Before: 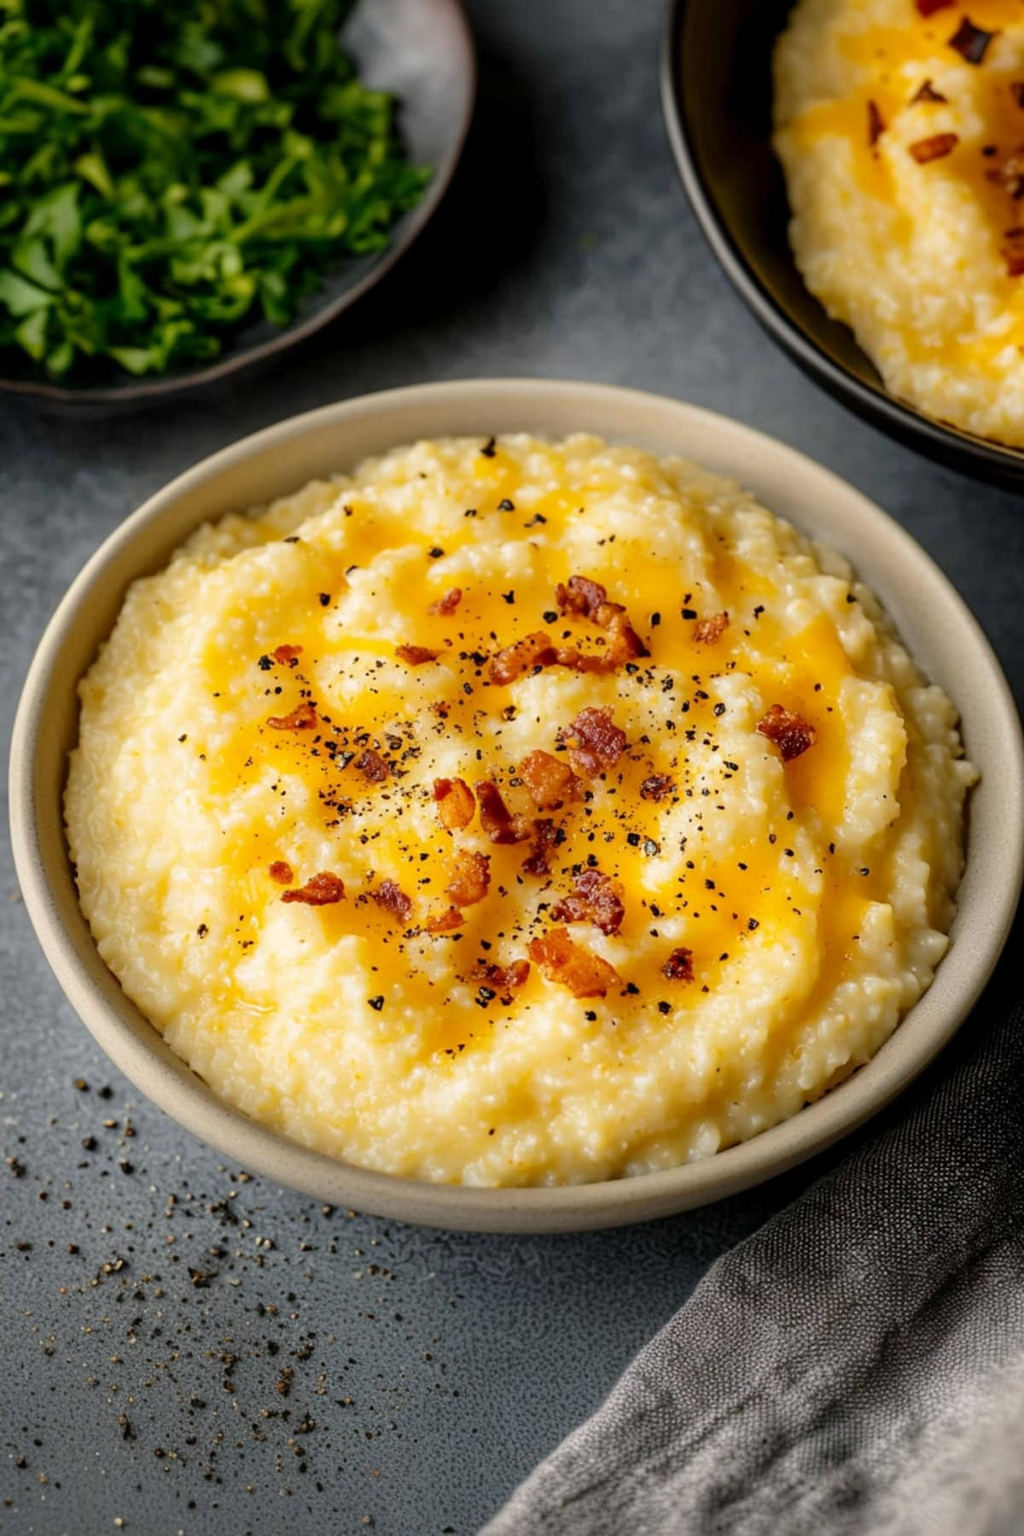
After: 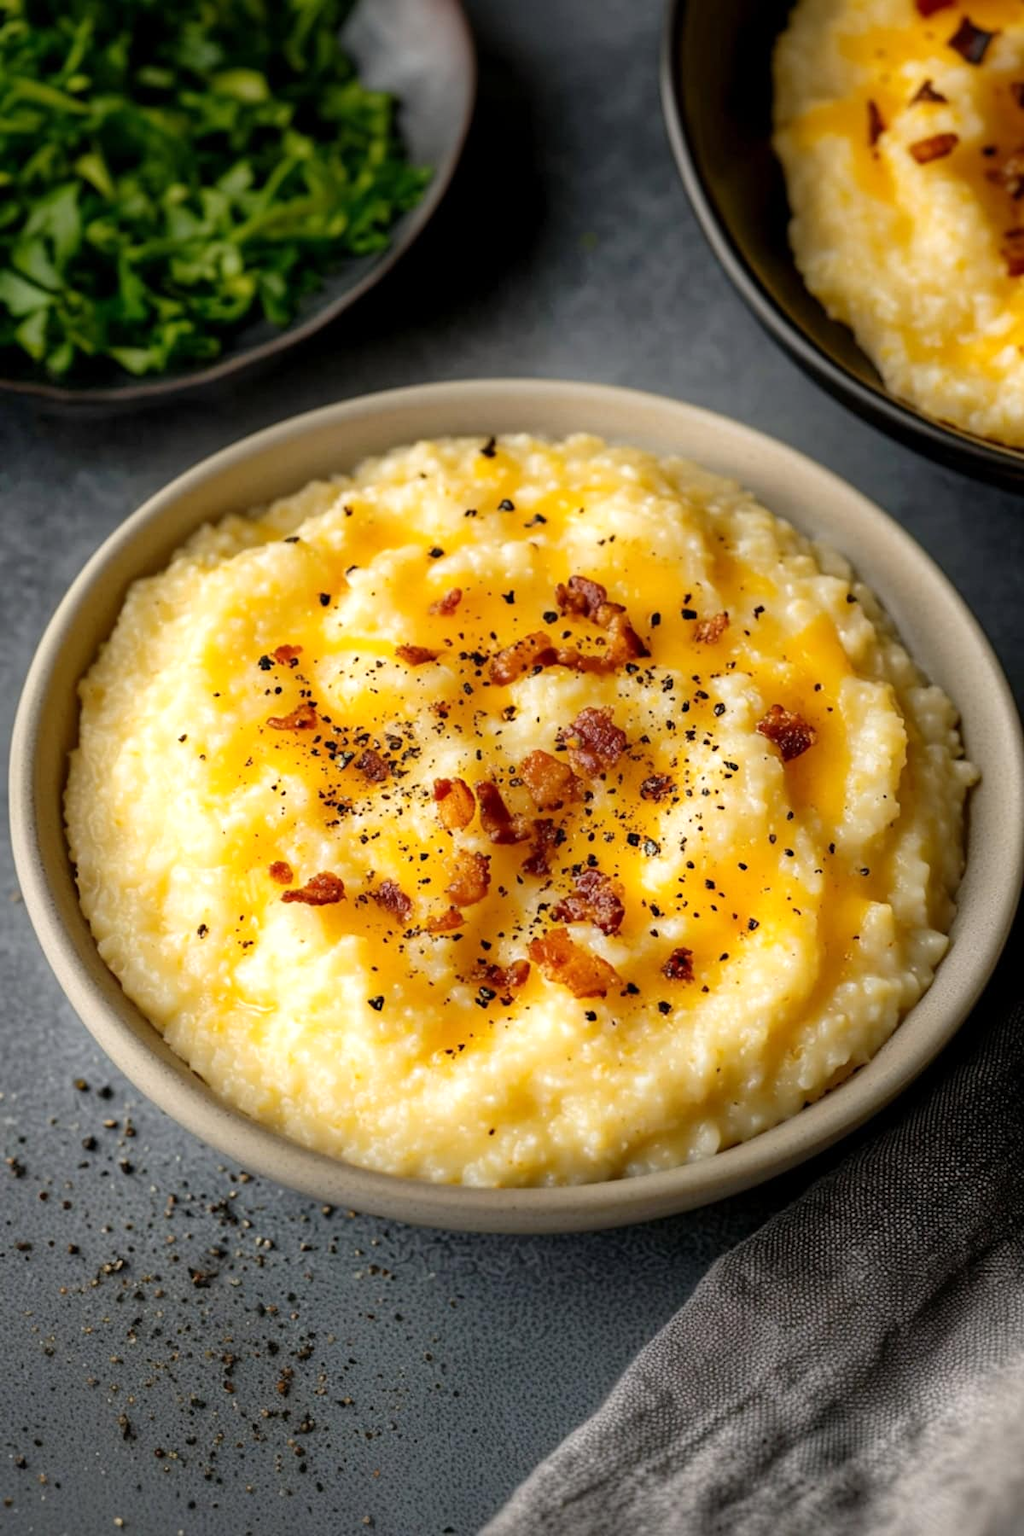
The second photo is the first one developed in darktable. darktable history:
tone equalizer: -8 EV 0 EV, -7 EV 0.002 EV, -6 EV -0.002 EV, -5 EV -0.007 EV, -4 EV -0.066 EV, -3 EV -0.206 EV, -2 EV -0.248 EV, -1 EV 0.107 EV, +0 EV 0.294 EV, mask exposure compensation -0.507 EV
